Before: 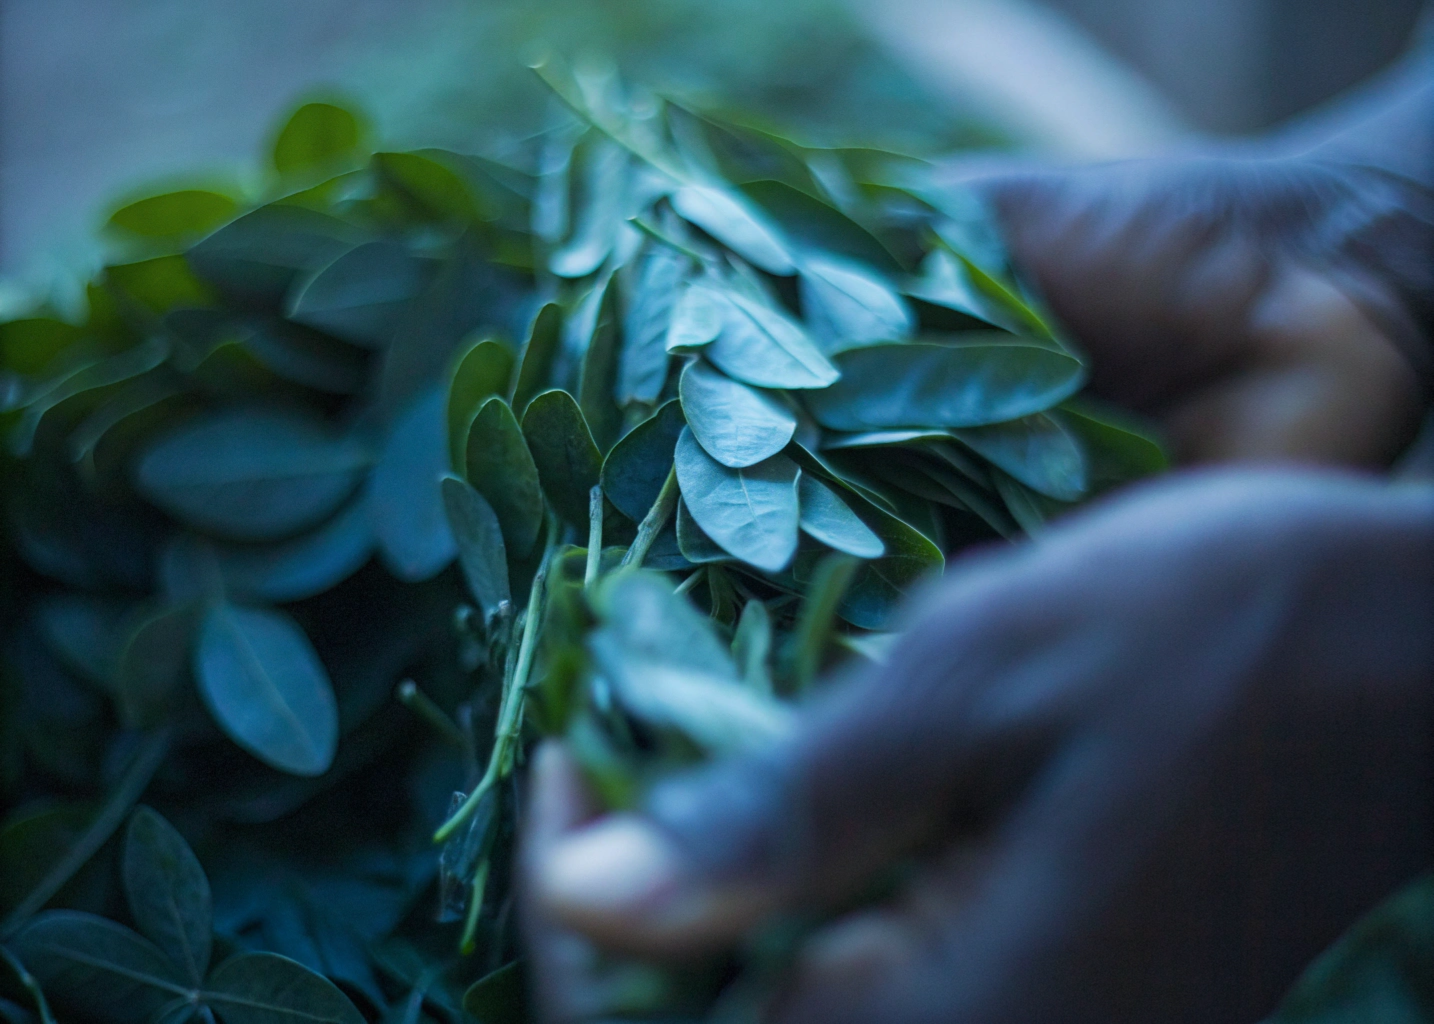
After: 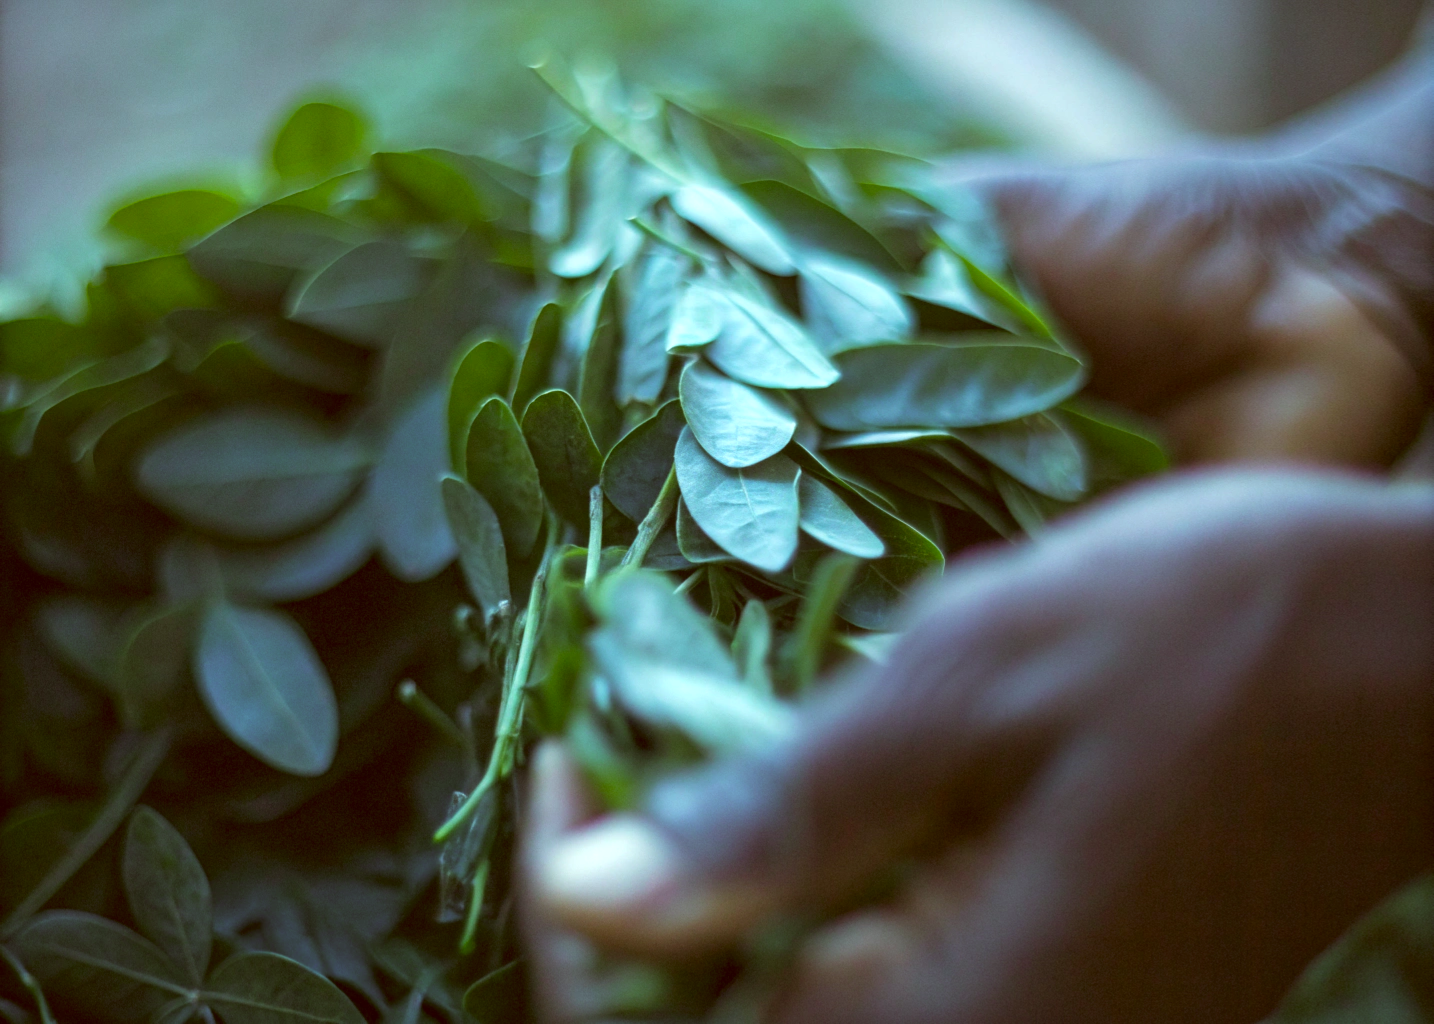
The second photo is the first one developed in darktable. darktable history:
color correction: highlights a* -5.23, highlights b* 9.79, shadows a* 9.94, shadows b* 24.15
exposure: exposure 0.61 EV, compensate highlight preservation false
